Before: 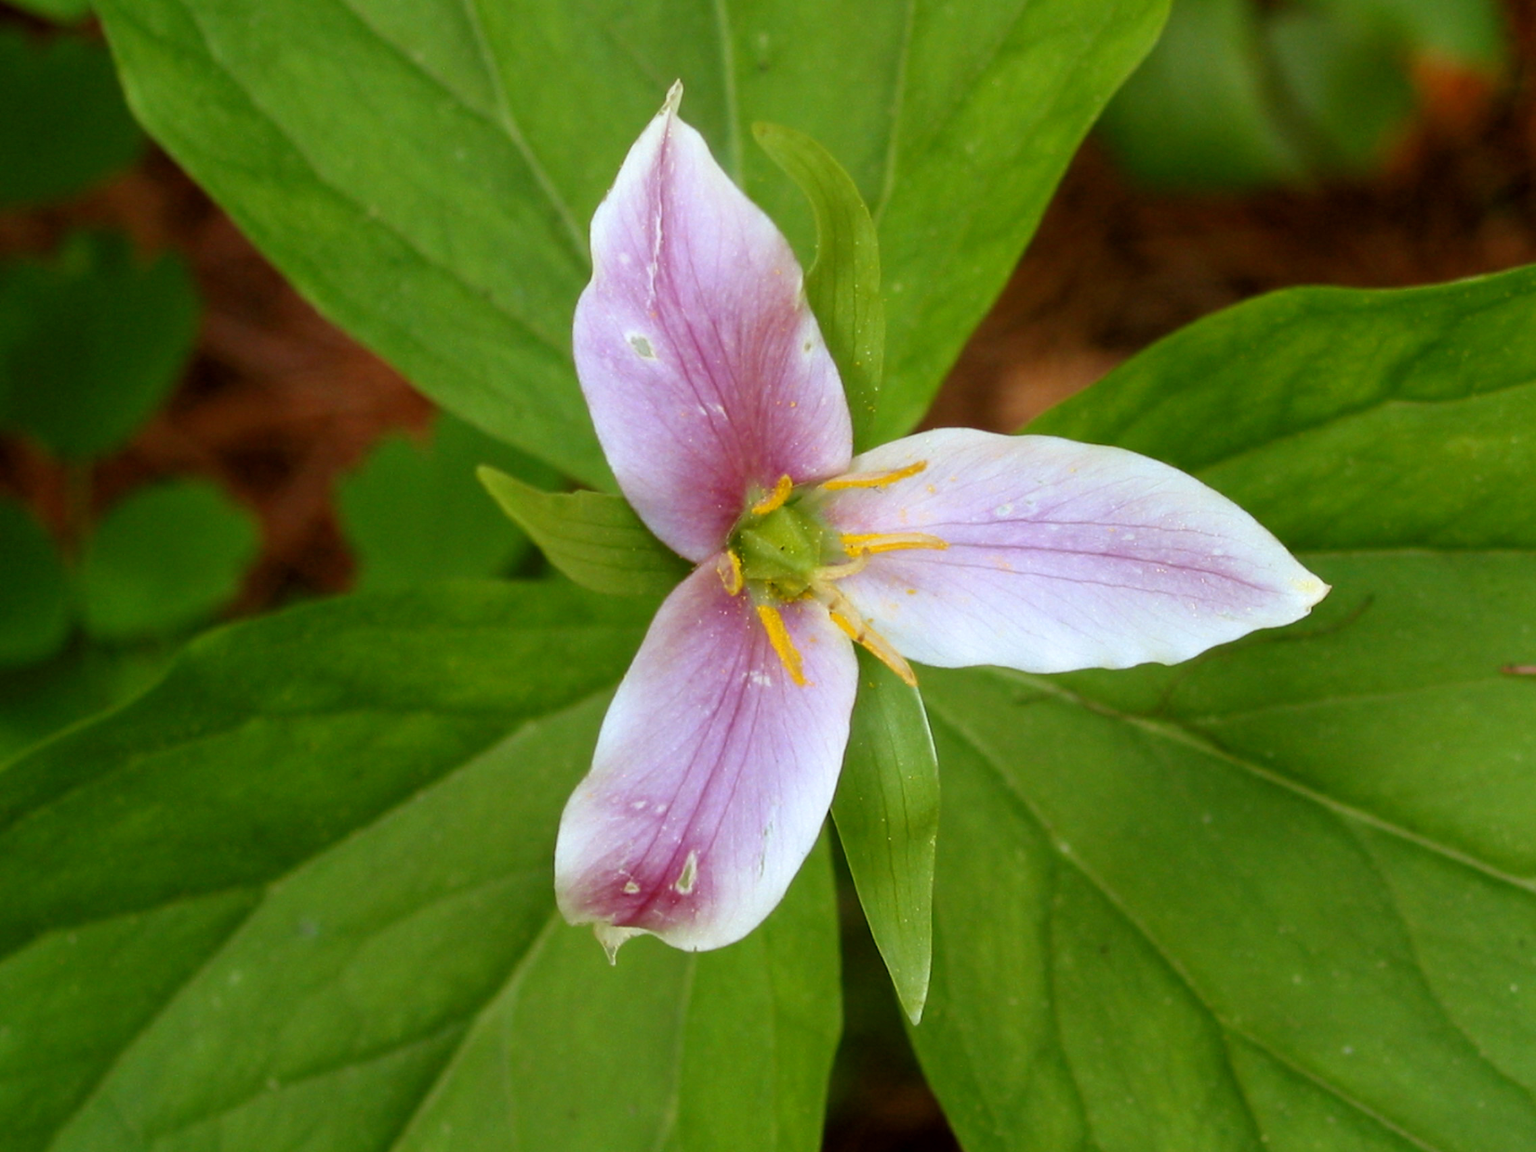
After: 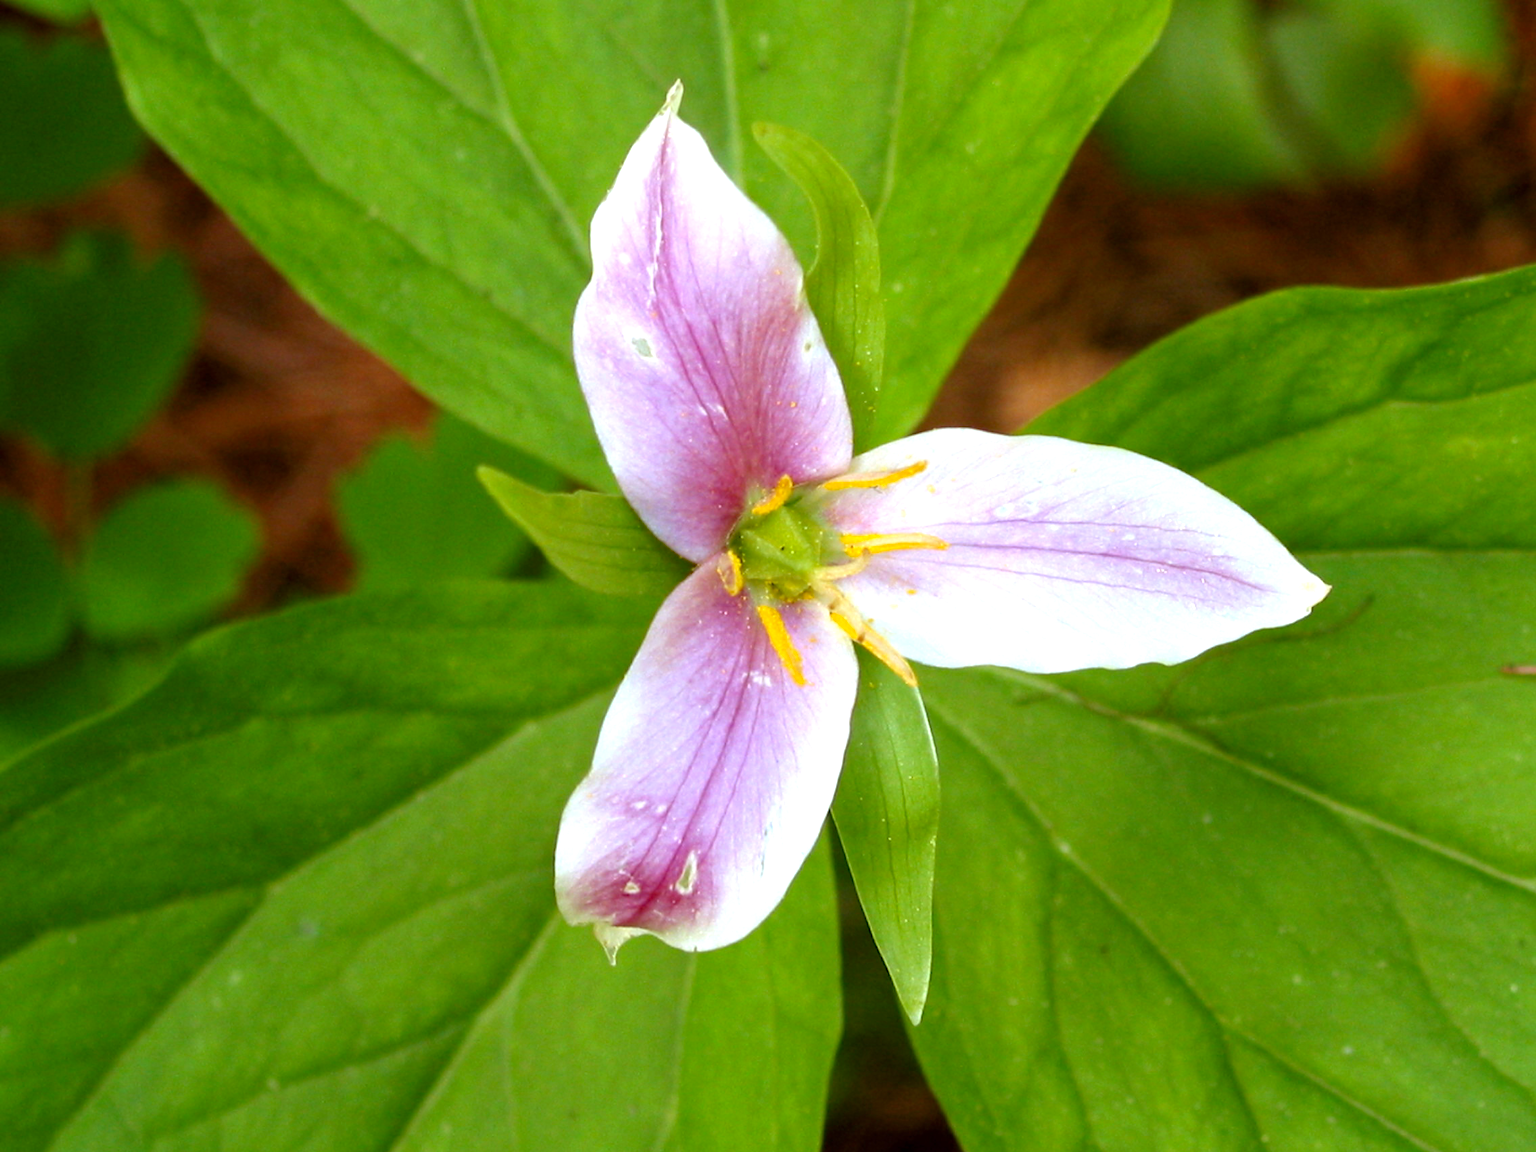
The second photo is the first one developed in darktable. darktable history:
white balance: red 0.976, blue 1.04
haze removal: compatibility mode true, adaptive false
exposure: exposure 0.661 EV, compensate highlight preservation false
